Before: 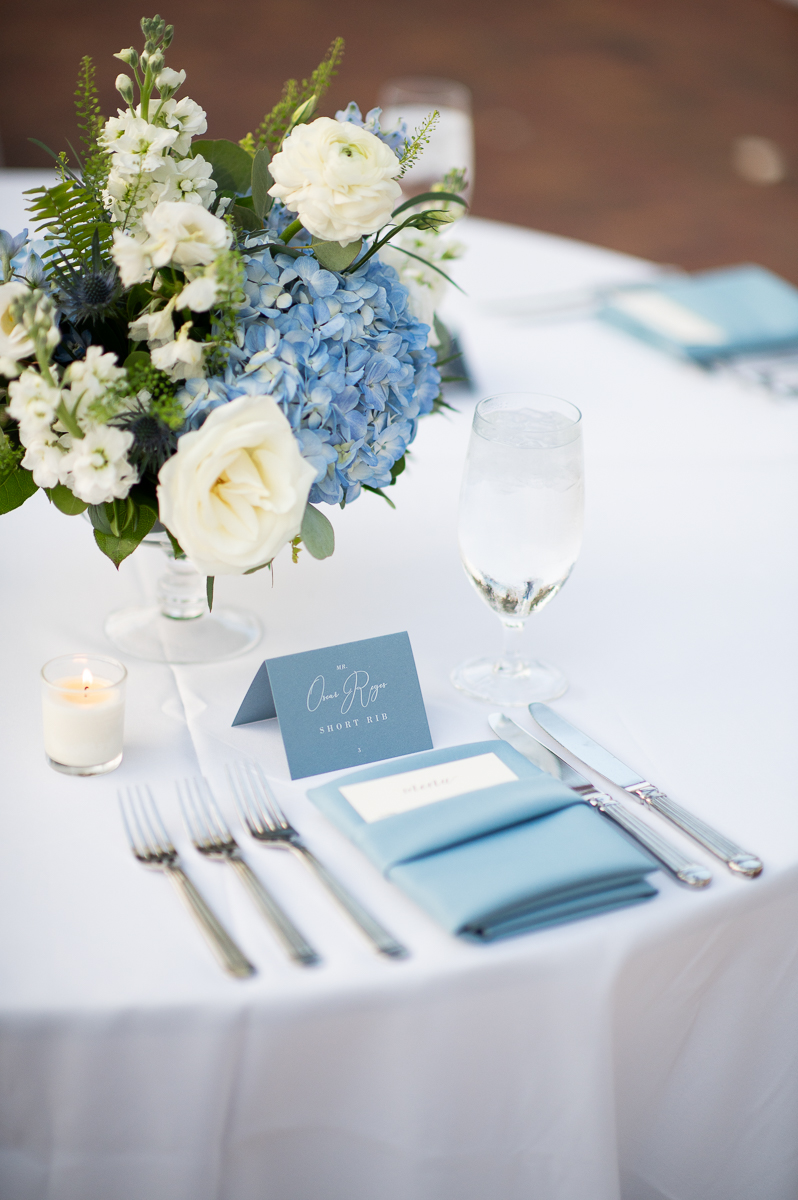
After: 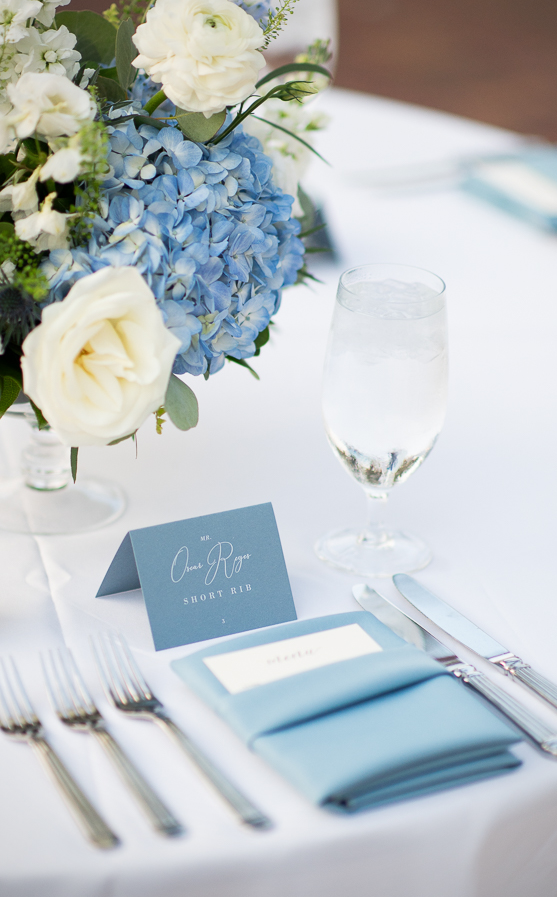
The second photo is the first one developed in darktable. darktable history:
vignetting: fall-off radius 94.22%, unbound false
crop and rotate: left 17.105%, top 10.786%, right 12.984%, bottom 14.459%
